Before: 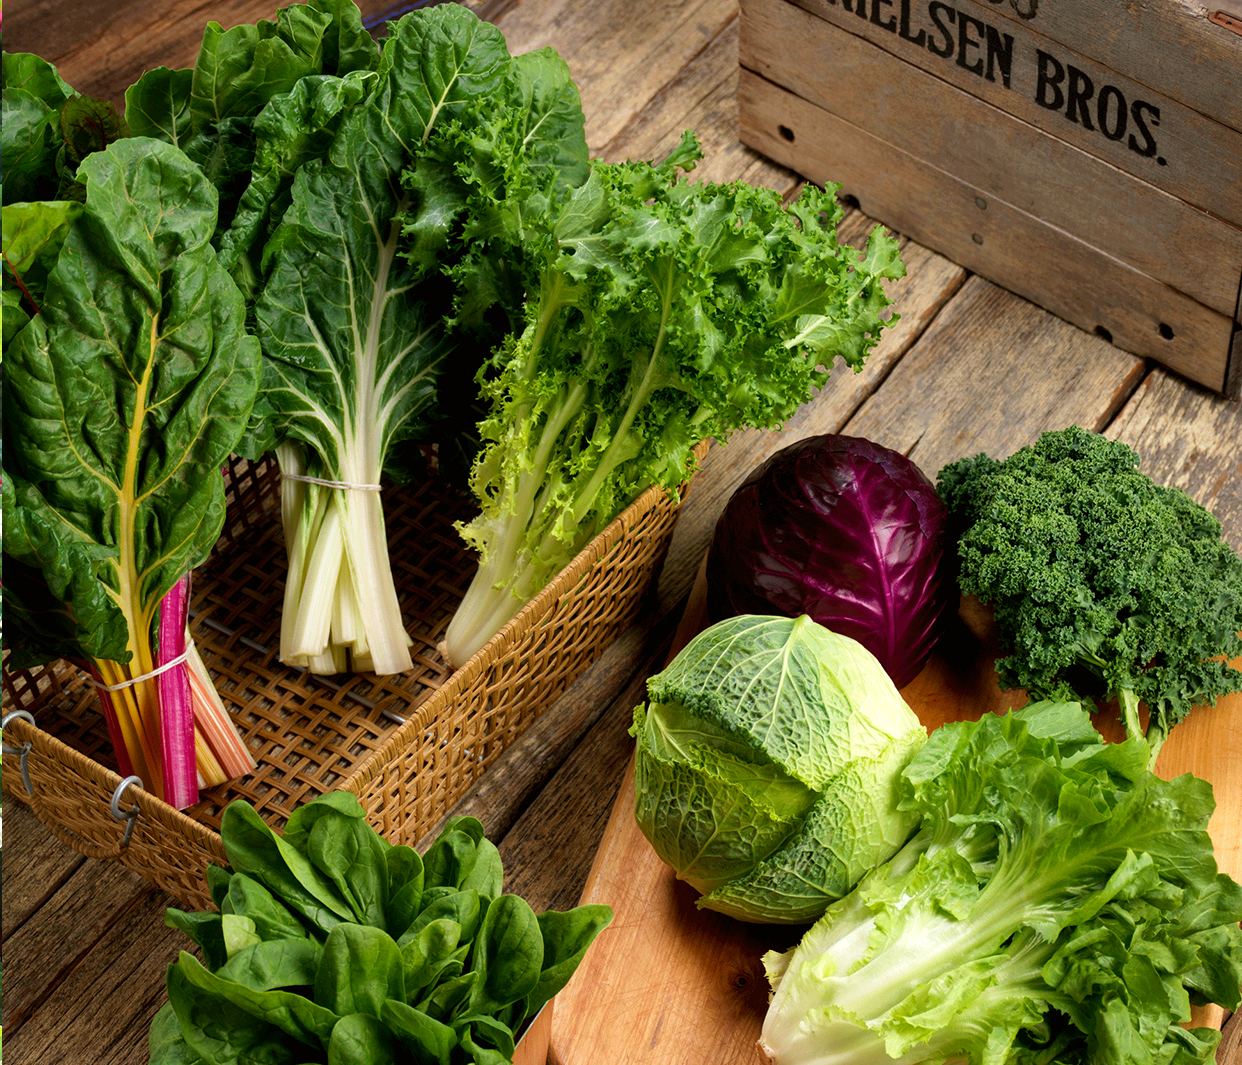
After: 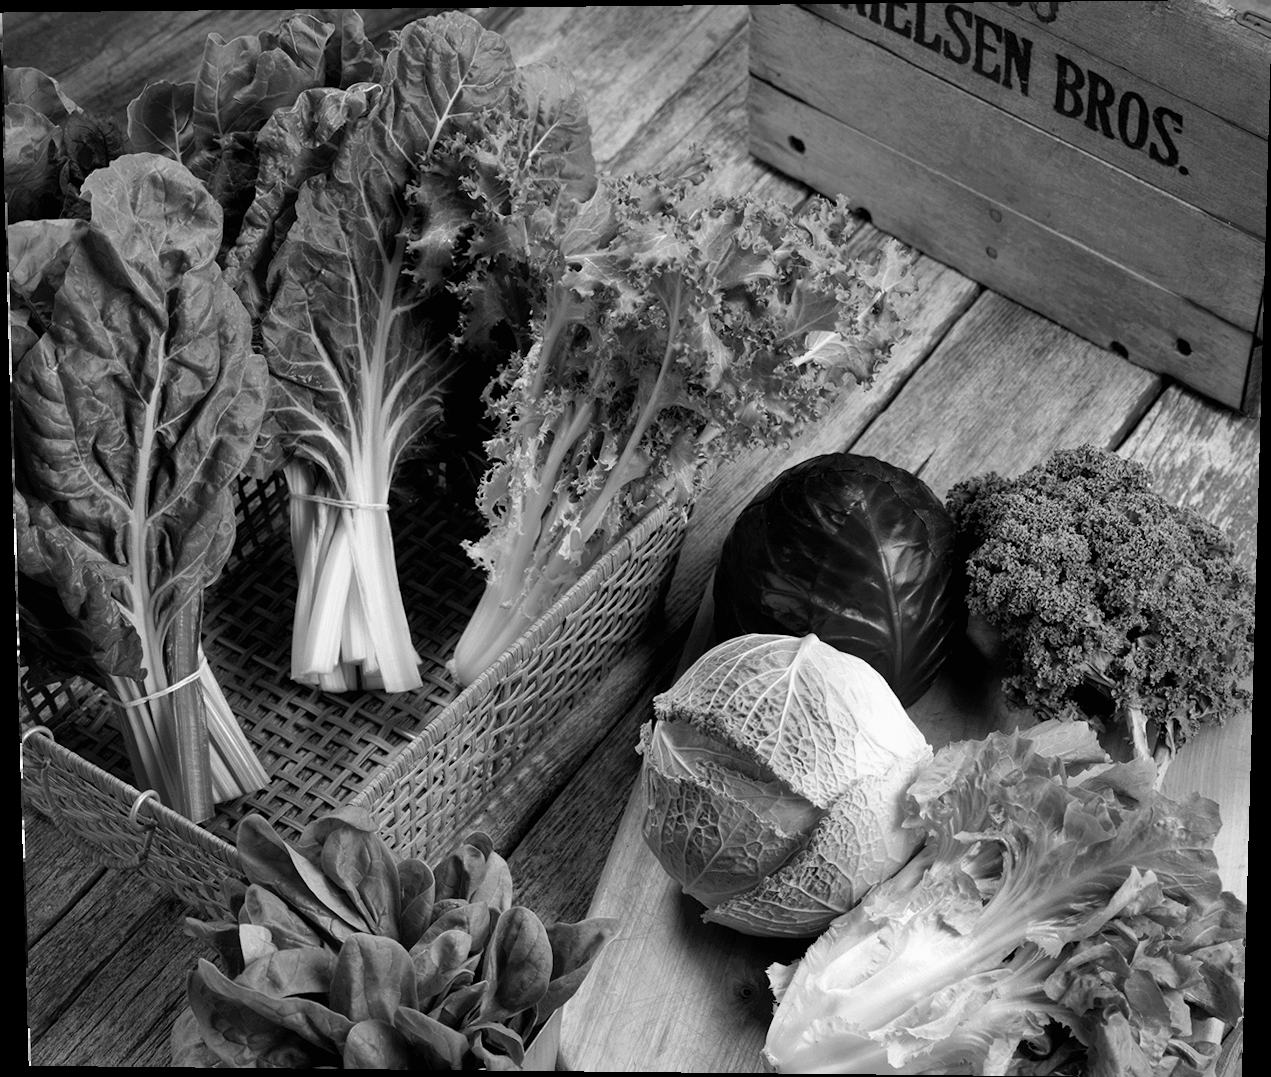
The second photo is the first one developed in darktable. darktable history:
rotate and perspective: lens shift (vertical) 0.048, lens shift (horizontal) -0.024, automatic cropping off
monochrome: on, module defaults
